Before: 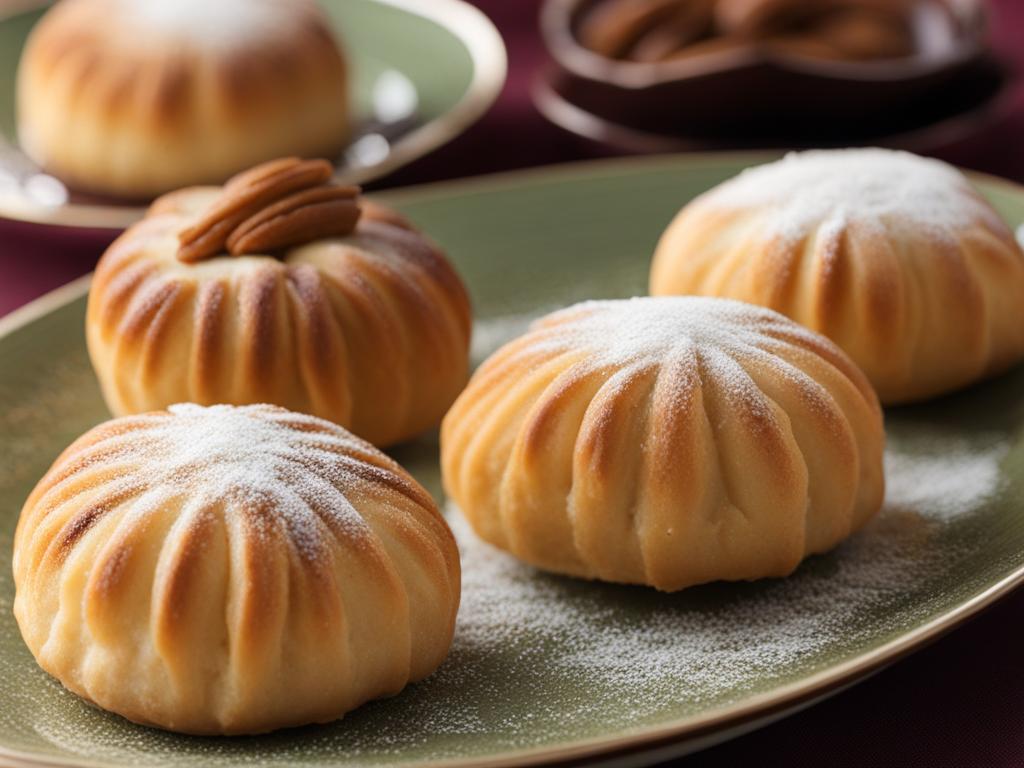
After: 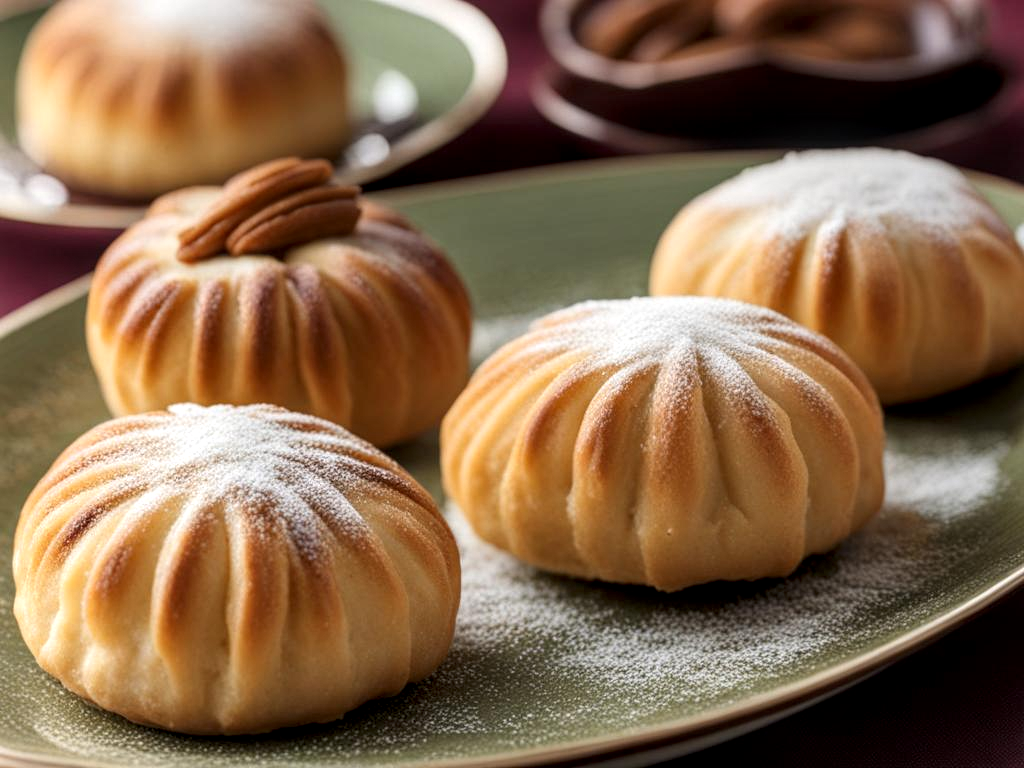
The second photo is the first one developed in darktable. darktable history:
local contrast: highlights 63%, detail 143%, midtone range 0.429
